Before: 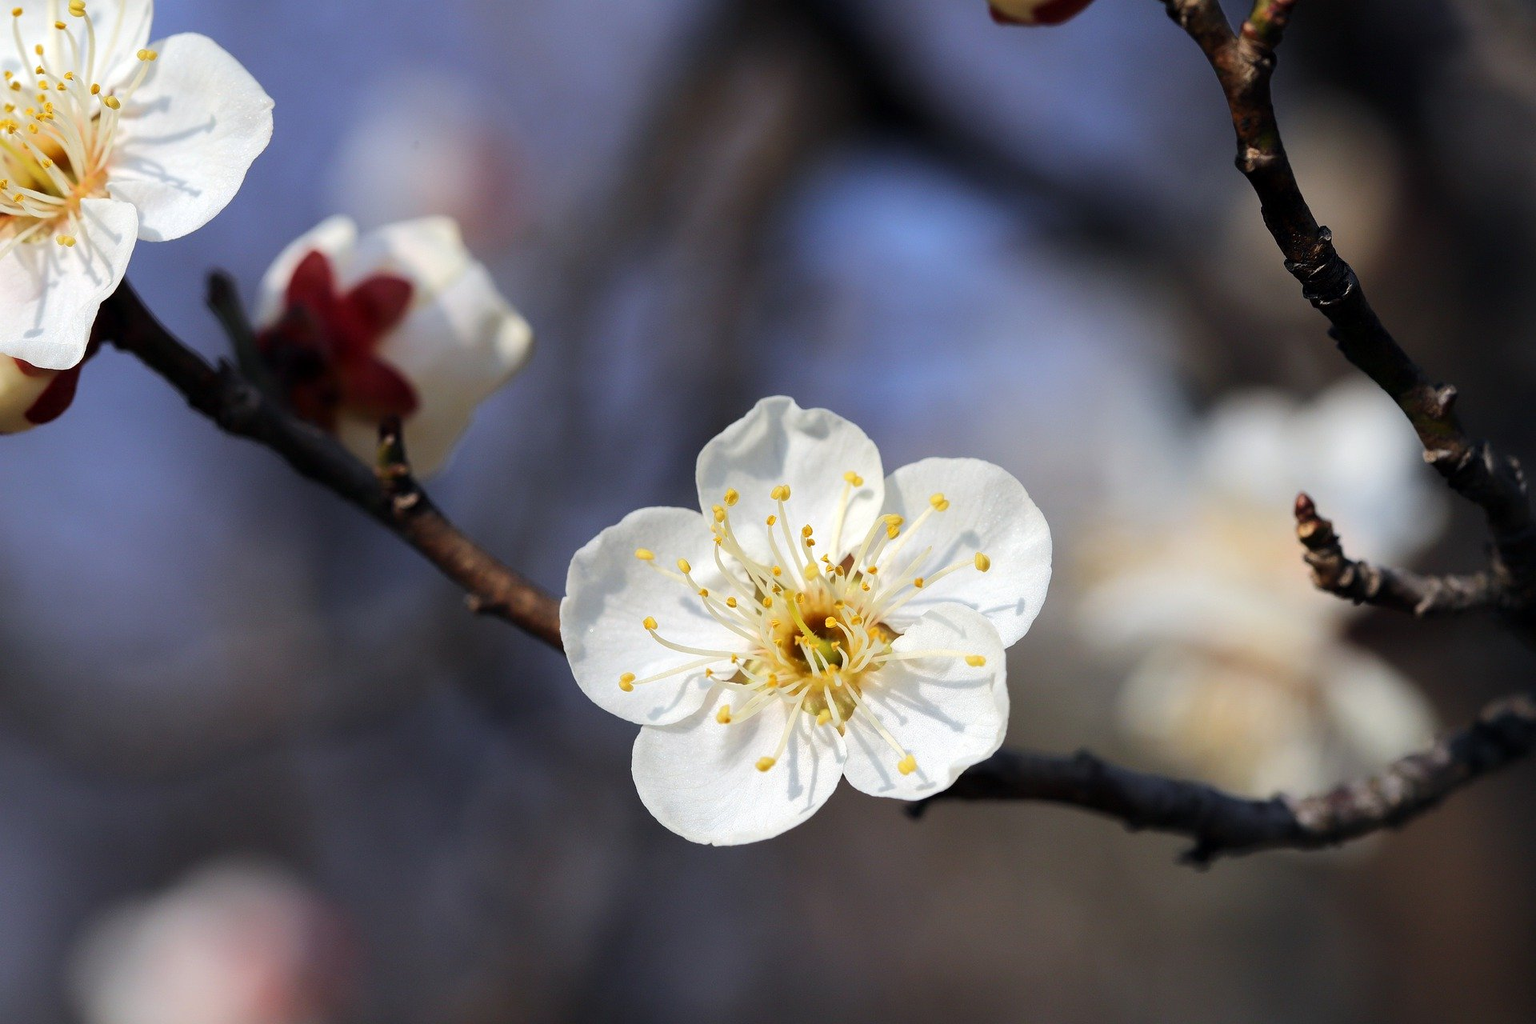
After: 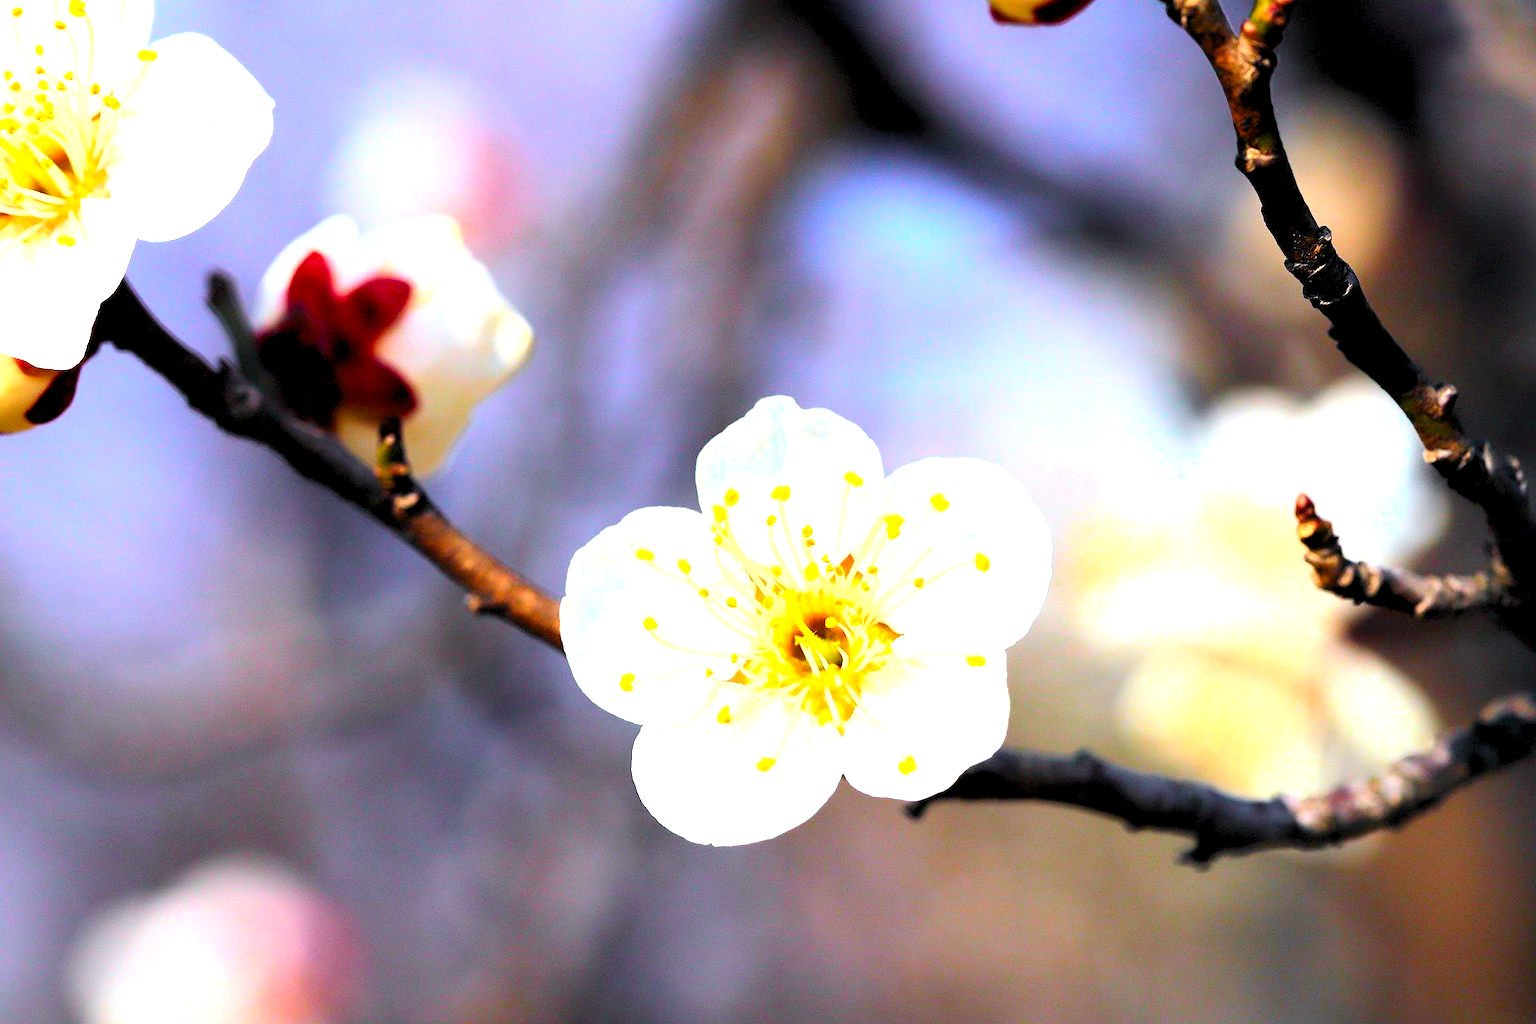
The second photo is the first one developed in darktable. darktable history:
exposure: black level correction 0, exposure 1.199 EV, compensate highlight preservation false
tone curve: curves: ch0 [(0, 0) (0.051, 0.047) (0.102, 0.099) (0.228, 0.262) (0.446, 0.527) (0.695, 0.778) (0.908, 0.946) (1, 1)]; ch1 [(0, 0) (0.339, 0.298) (0.402, 0.363) (0.453, 0.413) (0.485, 0.469) (0.494, 0.493) (0.504, 0.501) (0.525, 0.533) (0.563, 0.591) (0.597, 0.631) (1, 1)]; ch2 [(0, 0) (0.48, 0.48) (0.504, 0.5) (0.539, 0.554) (0.59, 0.628) (0.642, 0.682) (0.824, 0.815) (1, 1)], color space Lab, independent channels, preserve colors none
levels: levels [0.073, 0.497, 0.972]
color balance rgb: power › chroma 0.247%, power › hue 62.77°, highlights gain › luminance 14.568%, perceptual saturation grading › global saturation 36.001%, perceptual saturation grading › shadows 35.177%, global vibrance 20%
